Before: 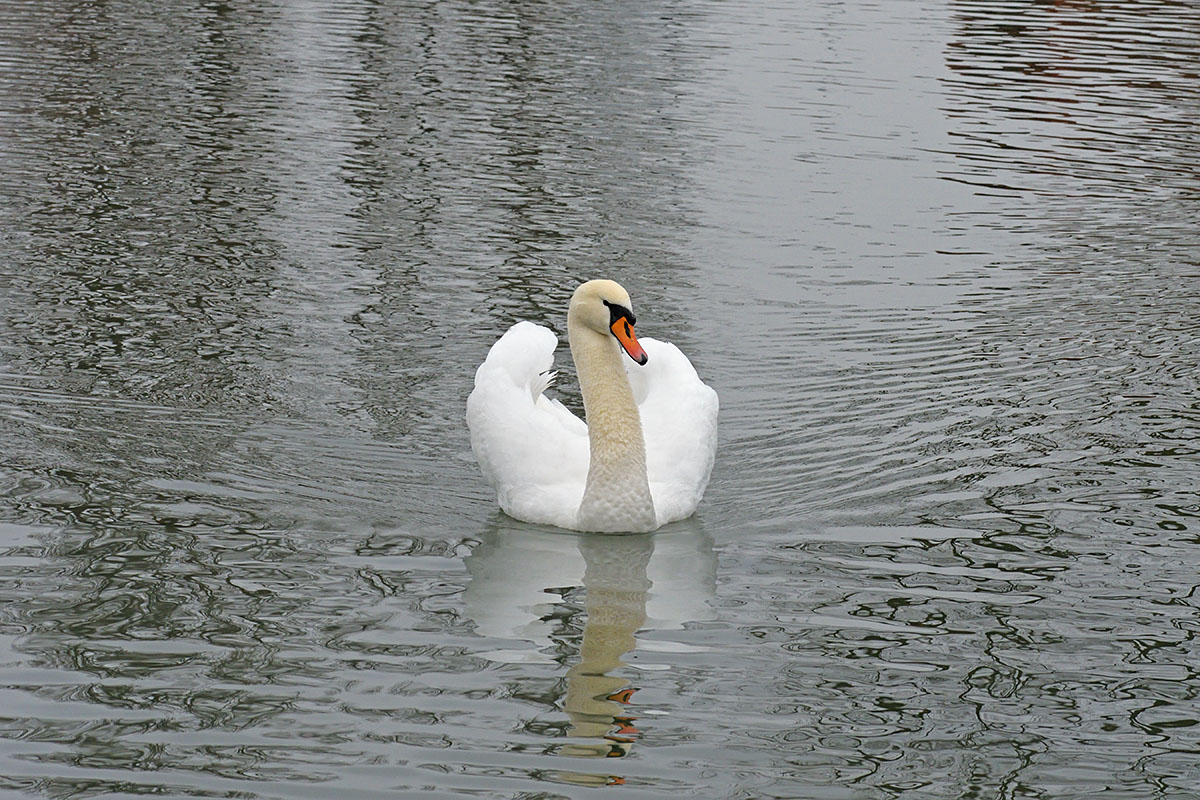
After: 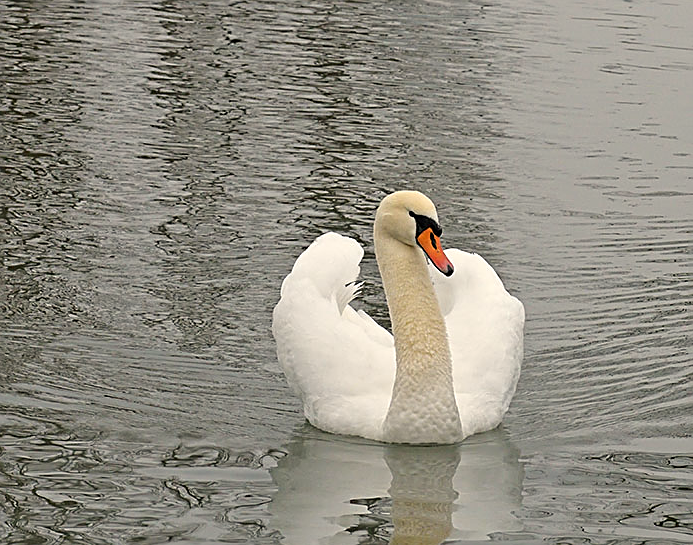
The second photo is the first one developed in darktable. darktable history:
white balance: red 1.045, blue 0.932
crop: left 16.202%, top 11.208%, right 26.045%, bottom 20.557%
sharpen: on, module defaults
